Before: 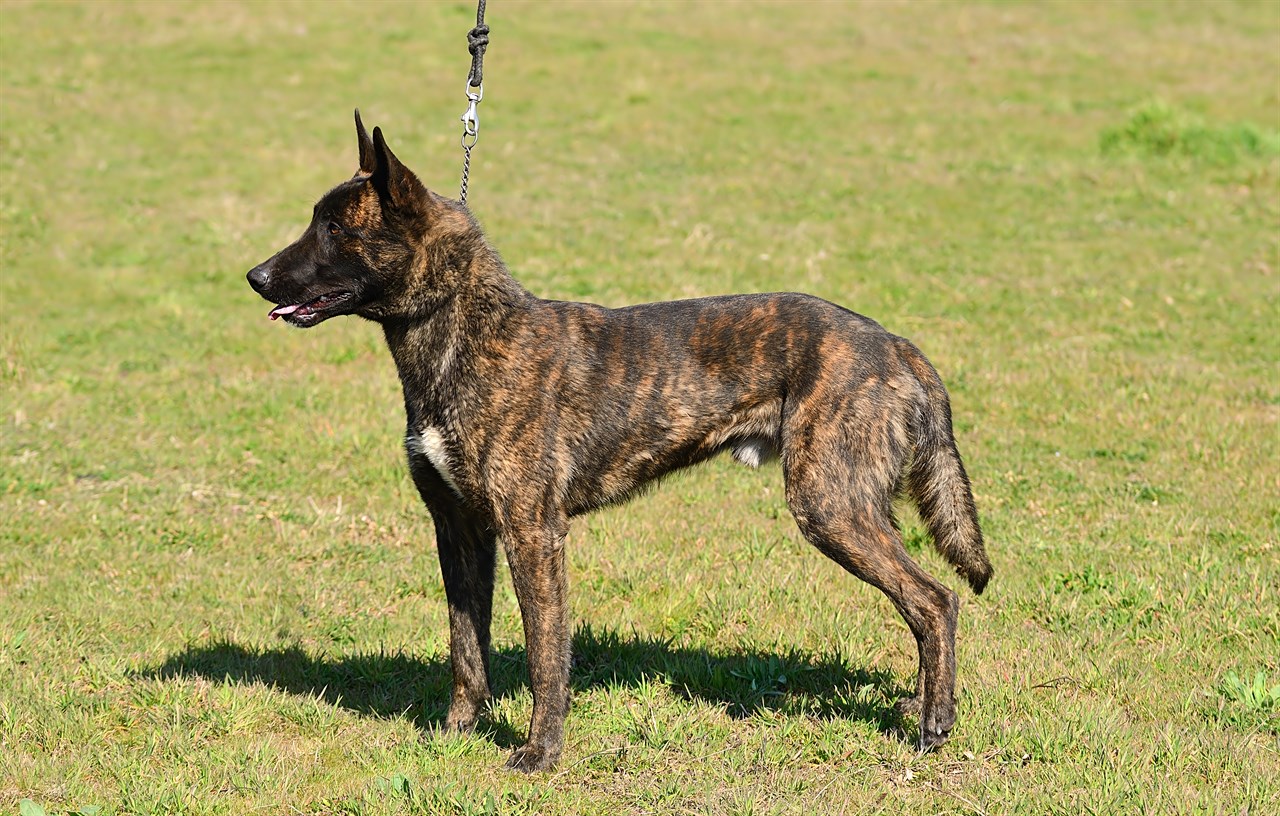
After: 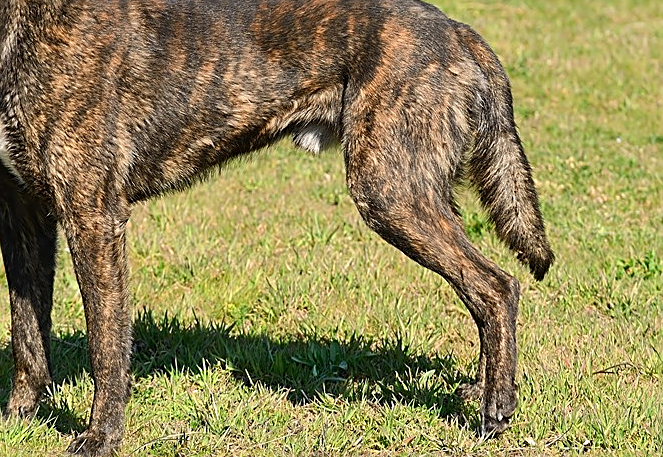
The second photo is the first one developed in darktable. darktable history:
sharpen: on, module defaults
crop: left 34.34%, top 38.575%, right 13.793%, bottom 5.379%
color correction: highlights a* -0.152, highlights b* 0.119
